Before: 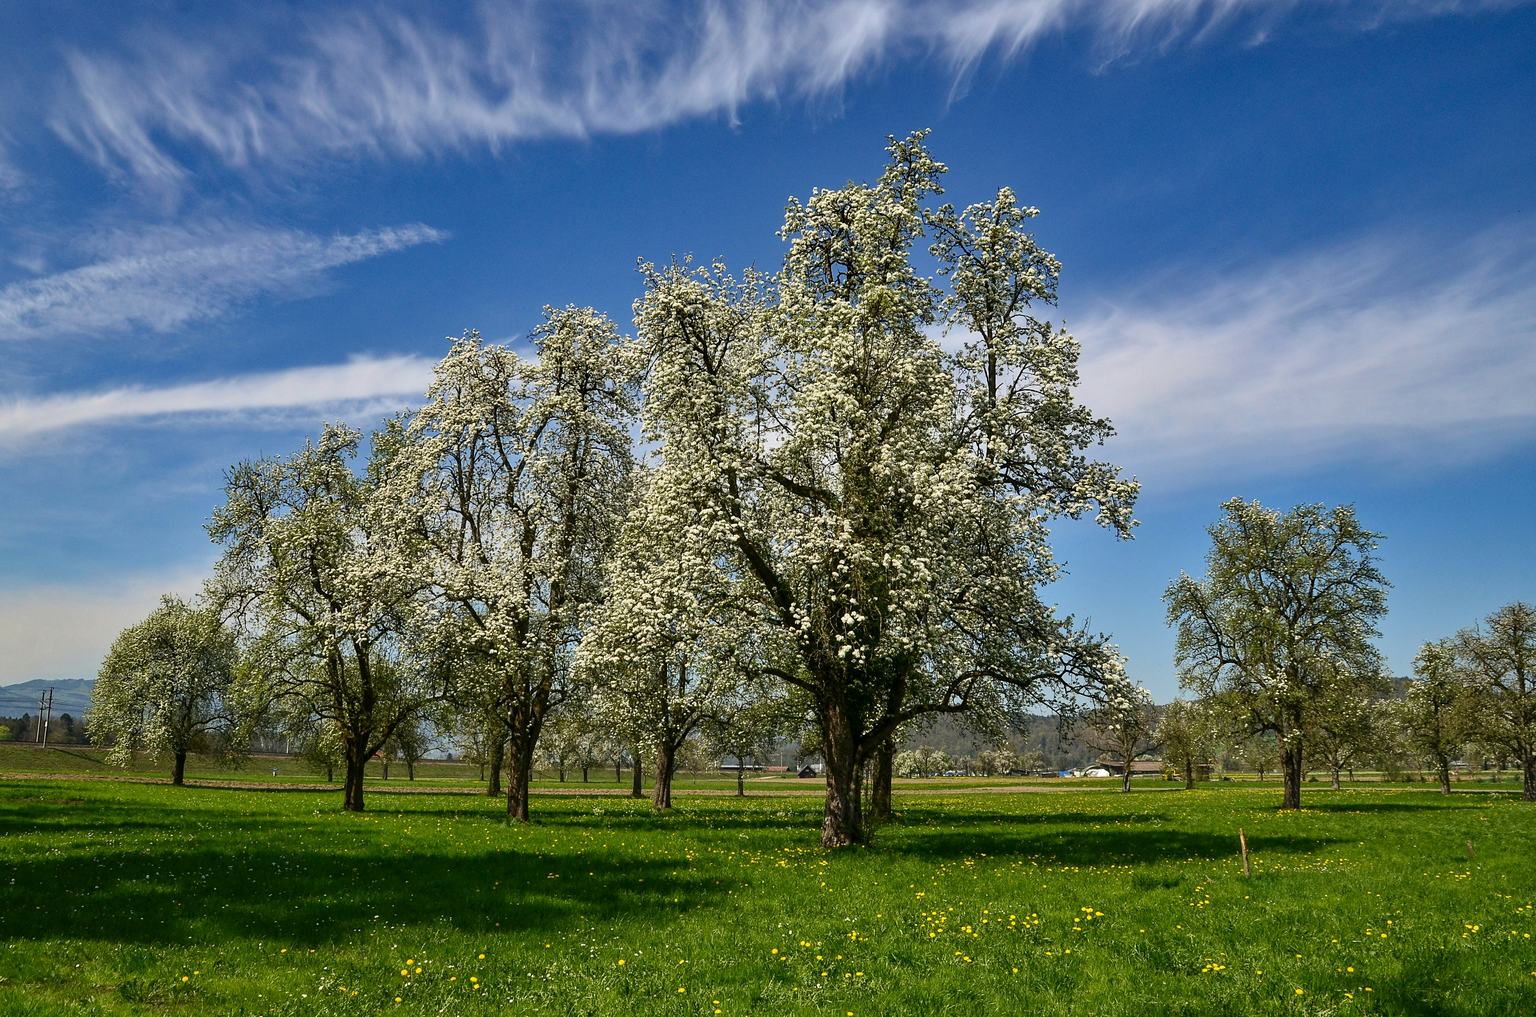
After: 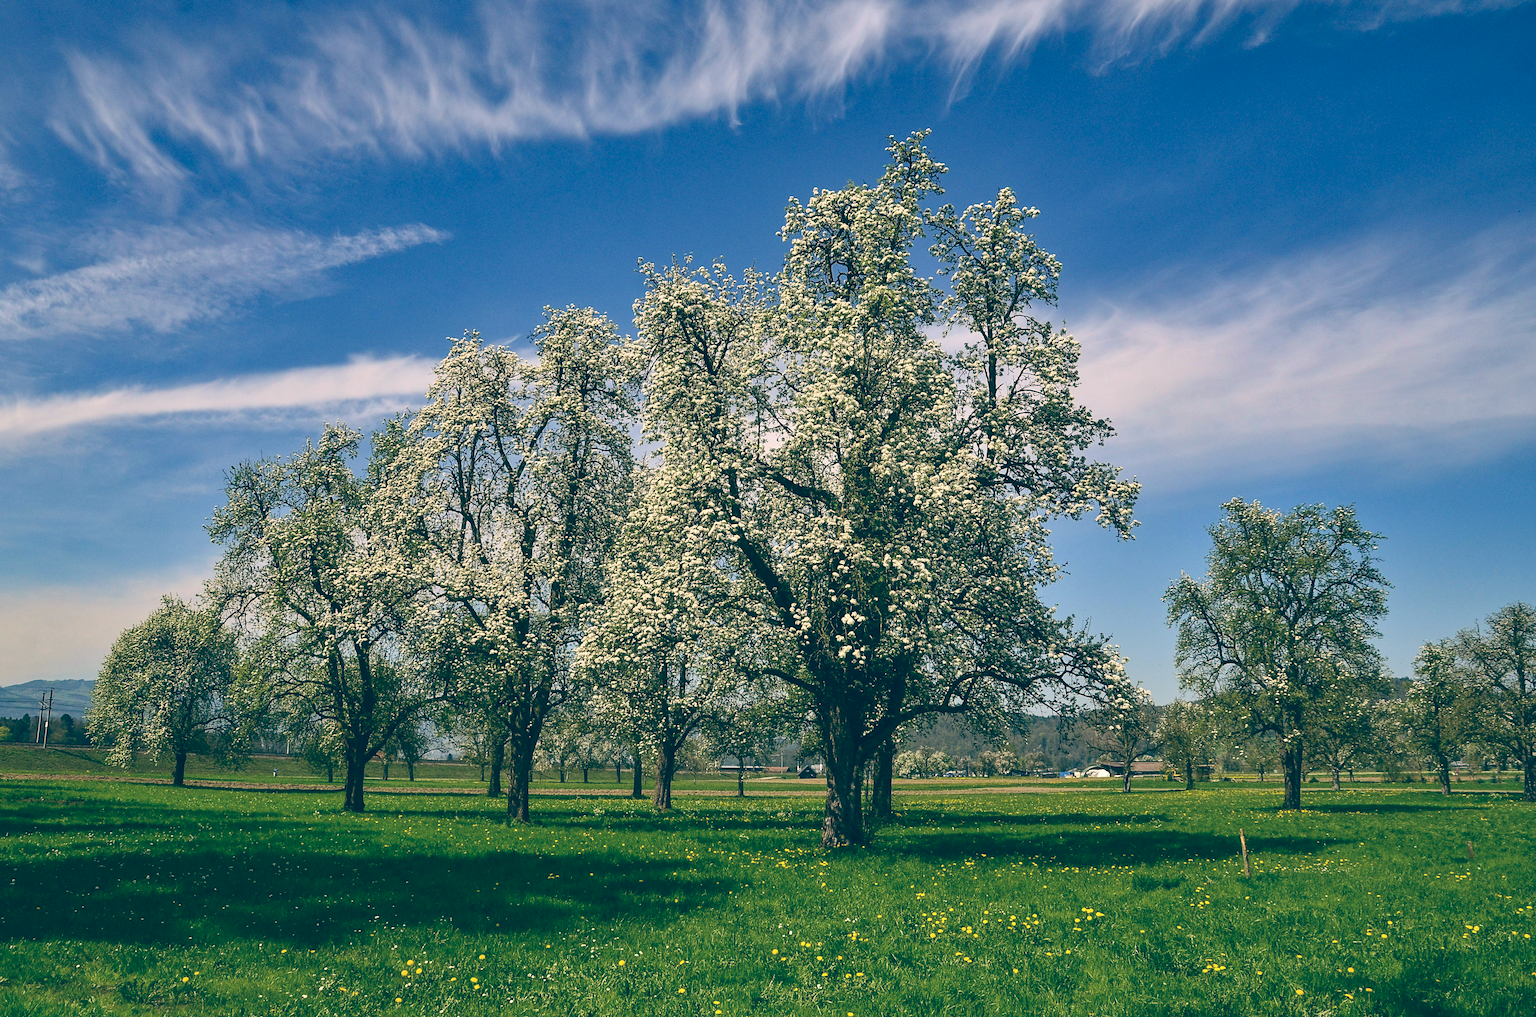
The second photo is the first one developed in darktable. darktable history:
white balance: red 0.982, blue 1.018
color balance: lift [1.006, 0.985, 1.002, 1.015], gamma [1, 0.953, 1.008, 1.047], gain [1.076, 1.13, 1.004, 0.87]
